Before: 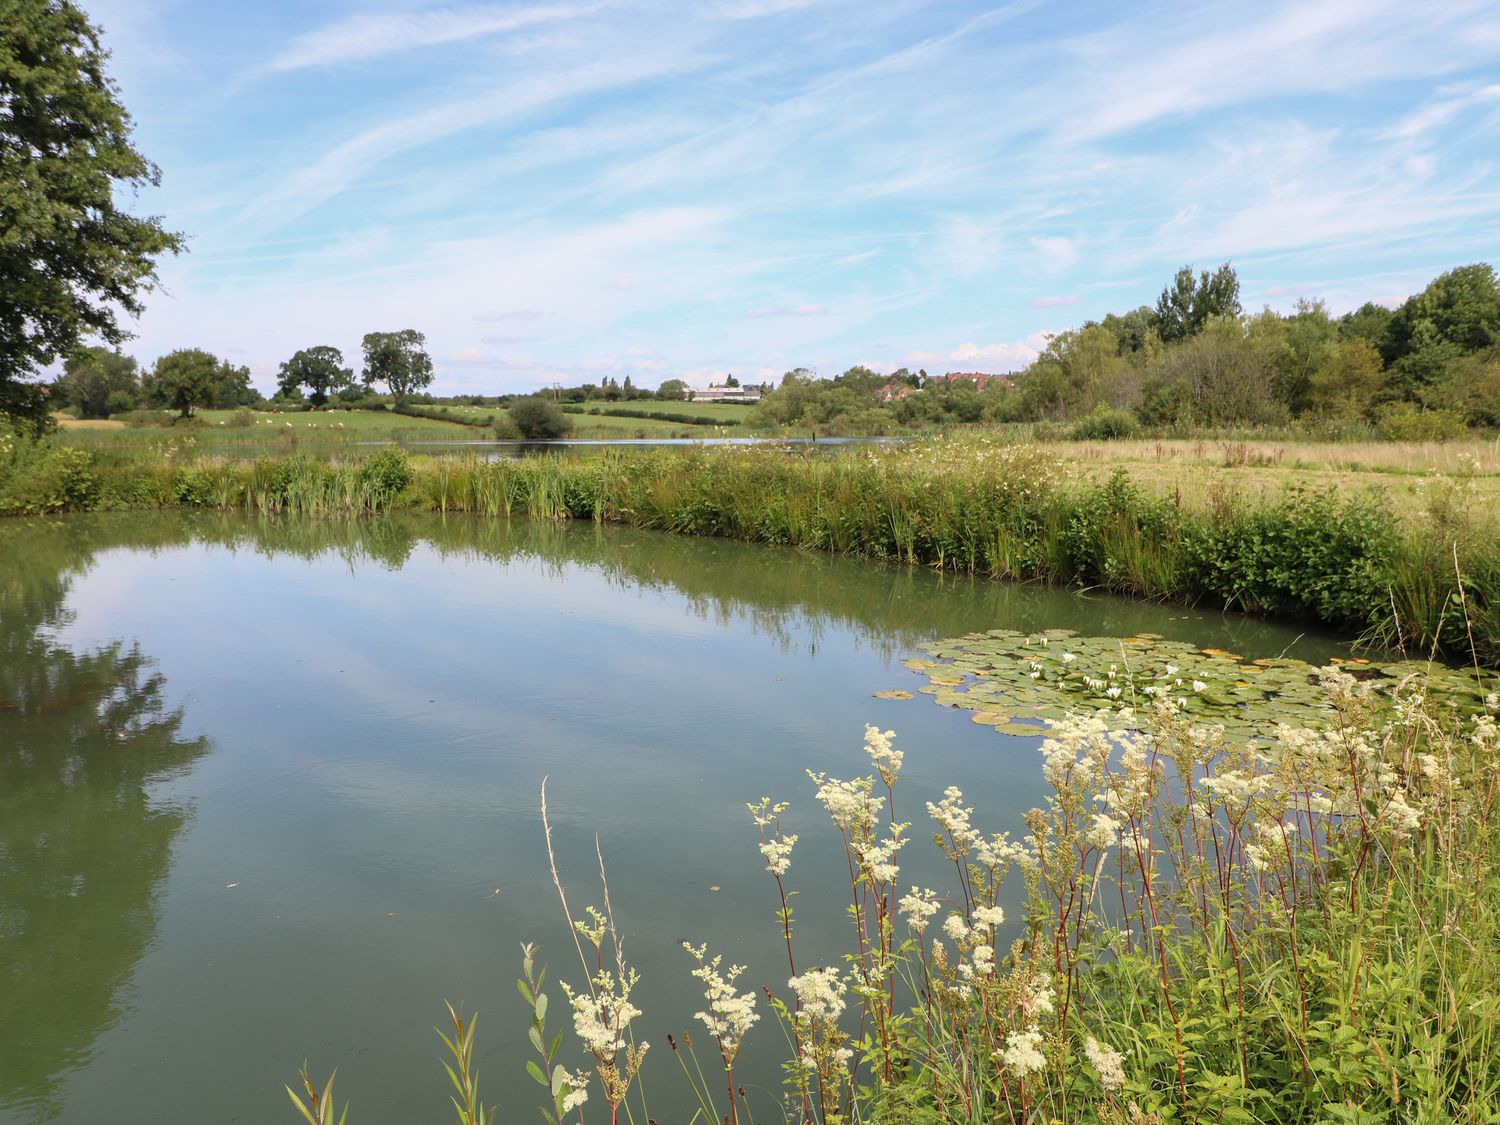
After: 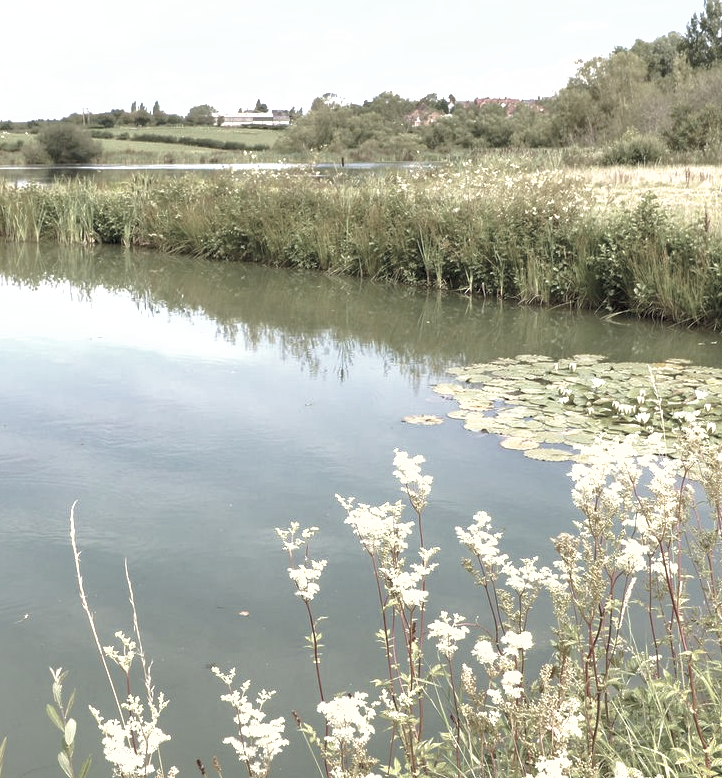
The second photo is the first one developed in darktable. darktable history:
crop: left 31.41%, top 24.517%, right 20.411%, bottom 6.322%
exposure: exposure 1.001 EV, compensate highlight preservation false
color zones: curves: ch1 [(0, 0.153) (0.143, 0.15) (0.286, 0.151) (0.429, 0.152) (0.571, 0.152) (0.714, 0.151) (0.857, 0.151) (1, 0.153)]
color balance rgb: linear chroma grading › global chroma 9.99%, perceptual saturation grading › global saturation 20%, perceptual saturation grading › highlights -25.601%, perceptual saturation grading › shadows 24.783%, global vibrance 20%
velvia: strength 28.92%
shadows and highlights: on, module defaults
